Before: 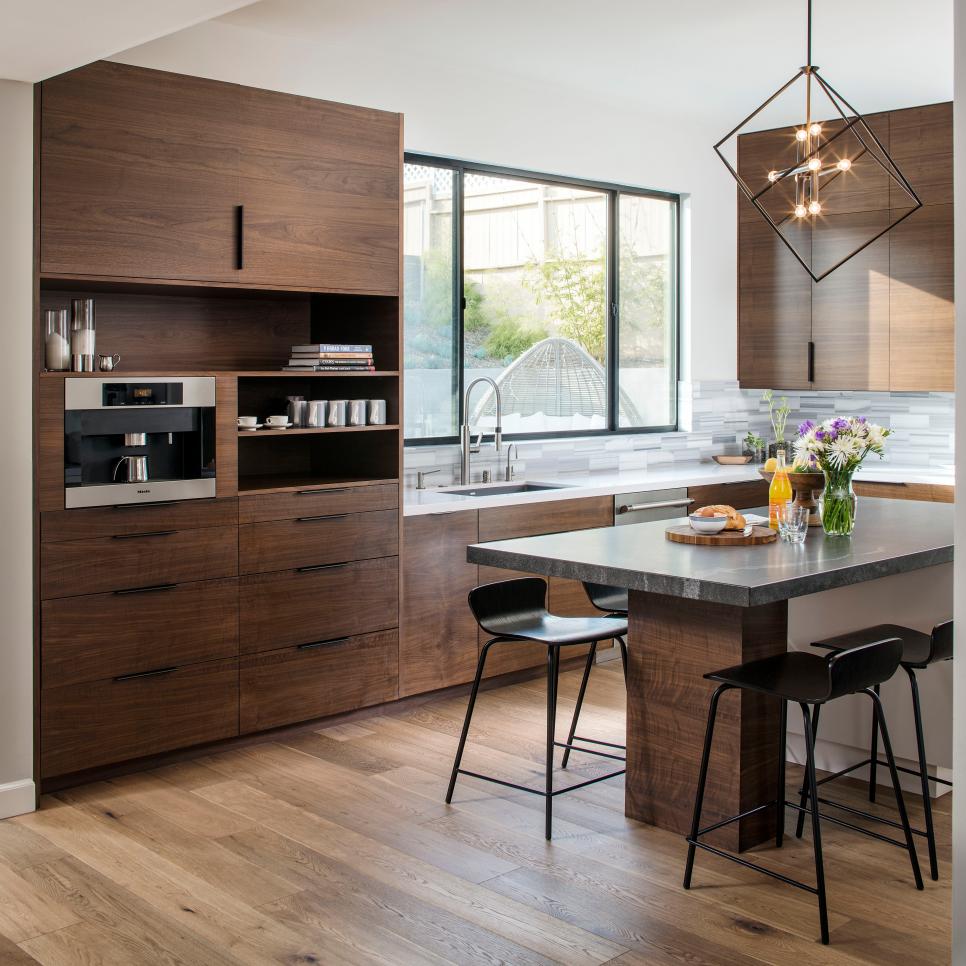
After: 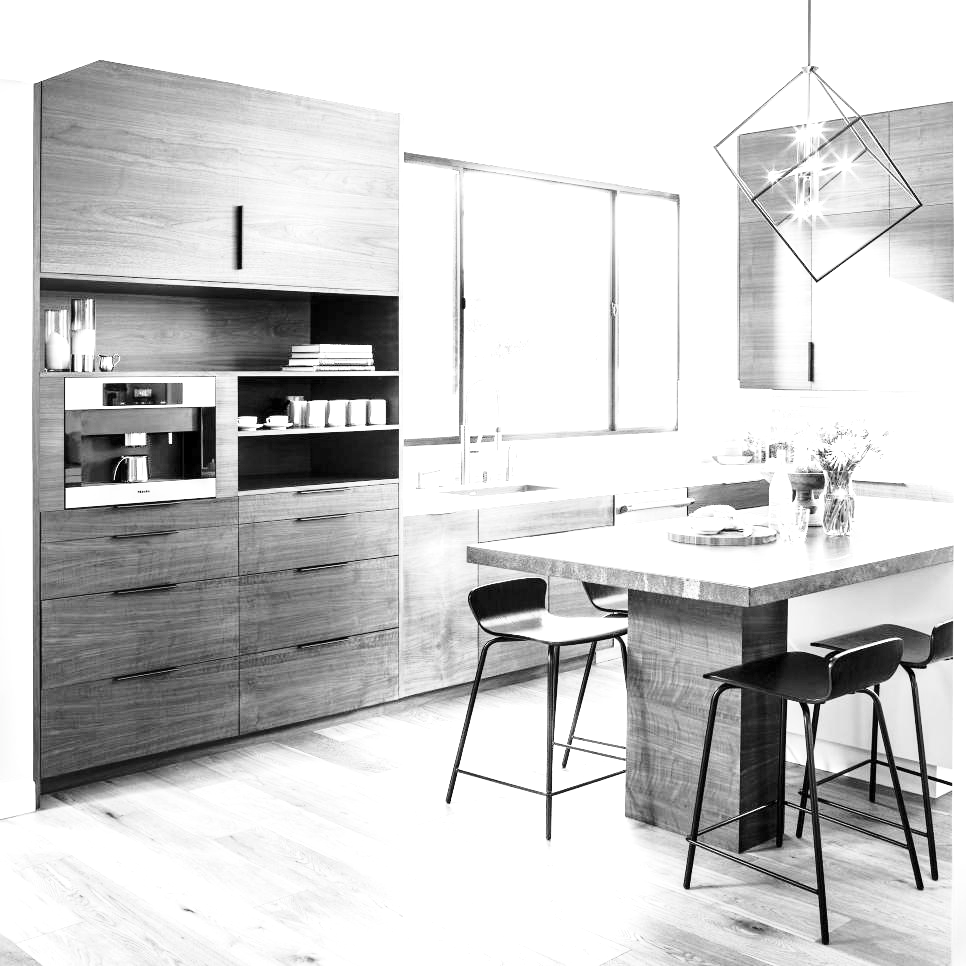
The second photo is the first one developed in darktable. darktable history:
base curve: curves: ch0 [(0, 0) (0.028, 0.03) (0.121, 0.232) (0.46, 0.748) (0.859, 0.968) (1, 1)], preserve colors none
color calibration: output gray [0.23, 0.37, 0.4, 0], gray › normalize channels true, illuminant same as pipeline (D50), adaptation XYZ, x 0.346, y 0.359, gamut compression 0
exposure: exposure 2.04 EV, compensate highlight preservation false
color balance rgb: linear chroma grading › global chroma 15%, perceptual saturation grading › global saturation 30%
